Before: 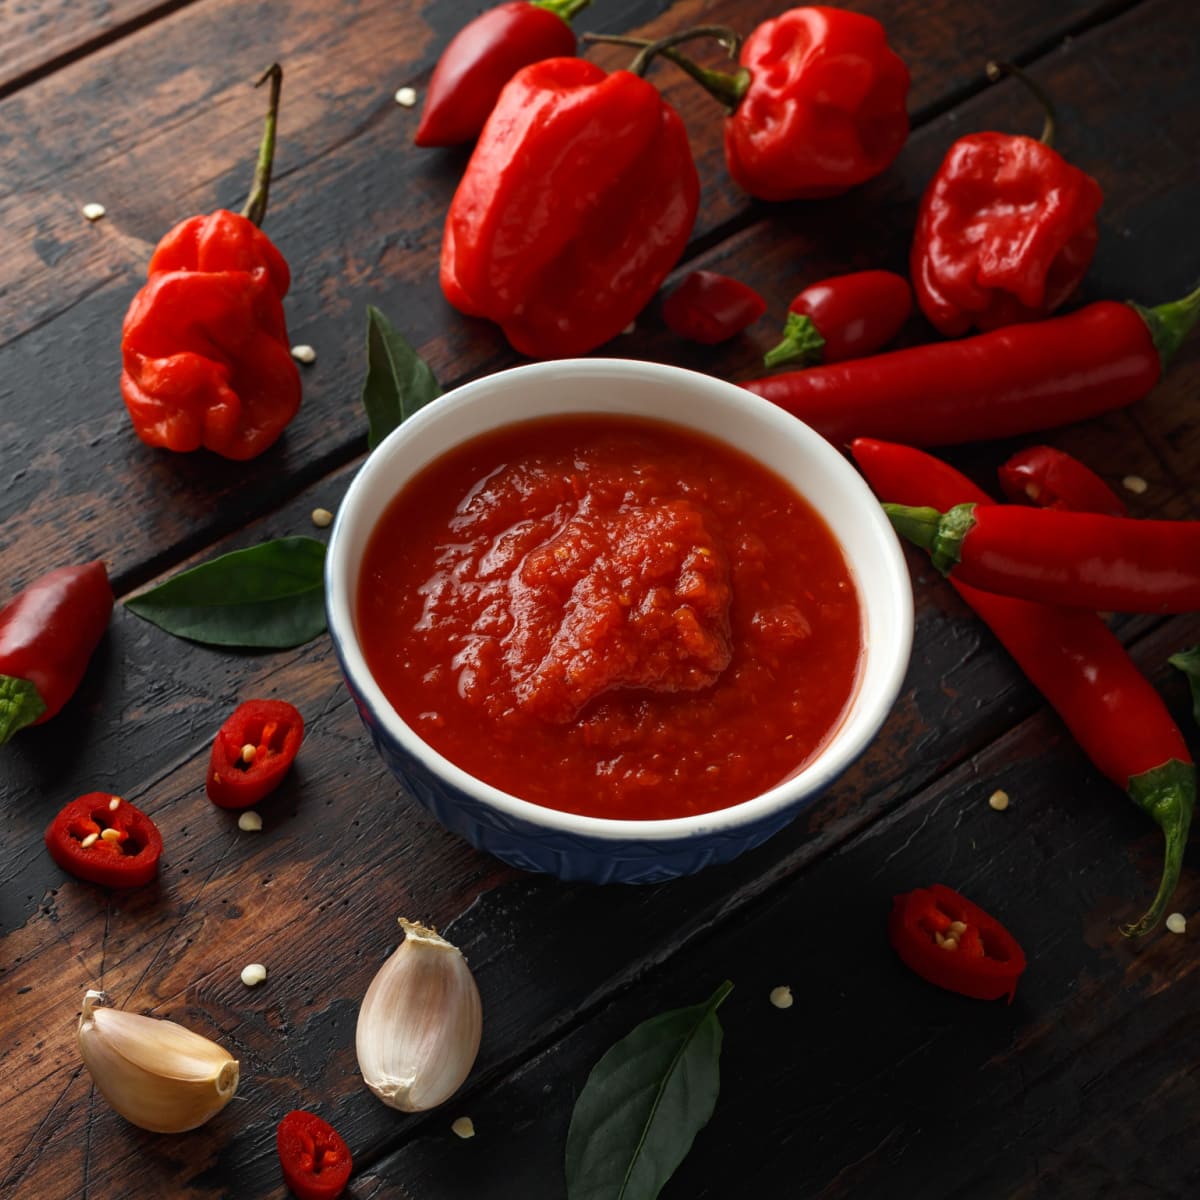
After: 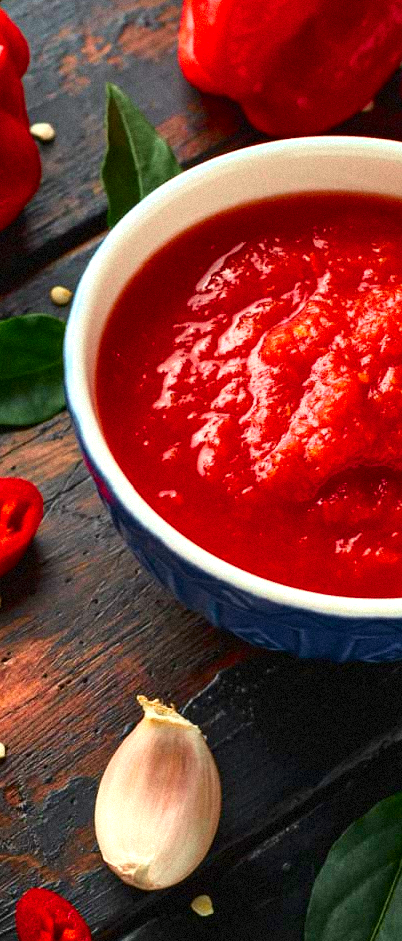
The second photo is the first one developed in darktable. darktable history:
tone curve: curves: ch0 [(0, 0.024) (0.049, 0.038) (0.176, 0.162) (0.311, 0.337) (0.416, 0.471) (0.565, 0.658) (0.817, 0.911) (1, 1)]; ch1 [(0, 0) (0.351, 0.347) (0.446, 0.42) (0.481, 0.463) (0.504, 0.504) (0.522, 0.521) (0.546, 0.563) (0.622, 0.664) (0.728, 0.786) (1, 1)]; ch2 [(0, 0) (0.327, 0.324) (0.427, 0.413) (0.458, 0.444) (0.502, 0.504) (0.526, 0.539) (0.547, 0.581) (0.601, 0.61) (0.76, 0.765) (1, 1)], color space Lab, independent channels, preserve colors none
grain: mid-tones bias 0%
crop and rotate: left 21.77%, top 18.528%, right 44.676%, bottom 2.997%
color balance rgb: perceptual saturation grading › global saturation 25%, global vibrance 20%
exposure: exposure 0.74 EV, compensate highlight preservation false
